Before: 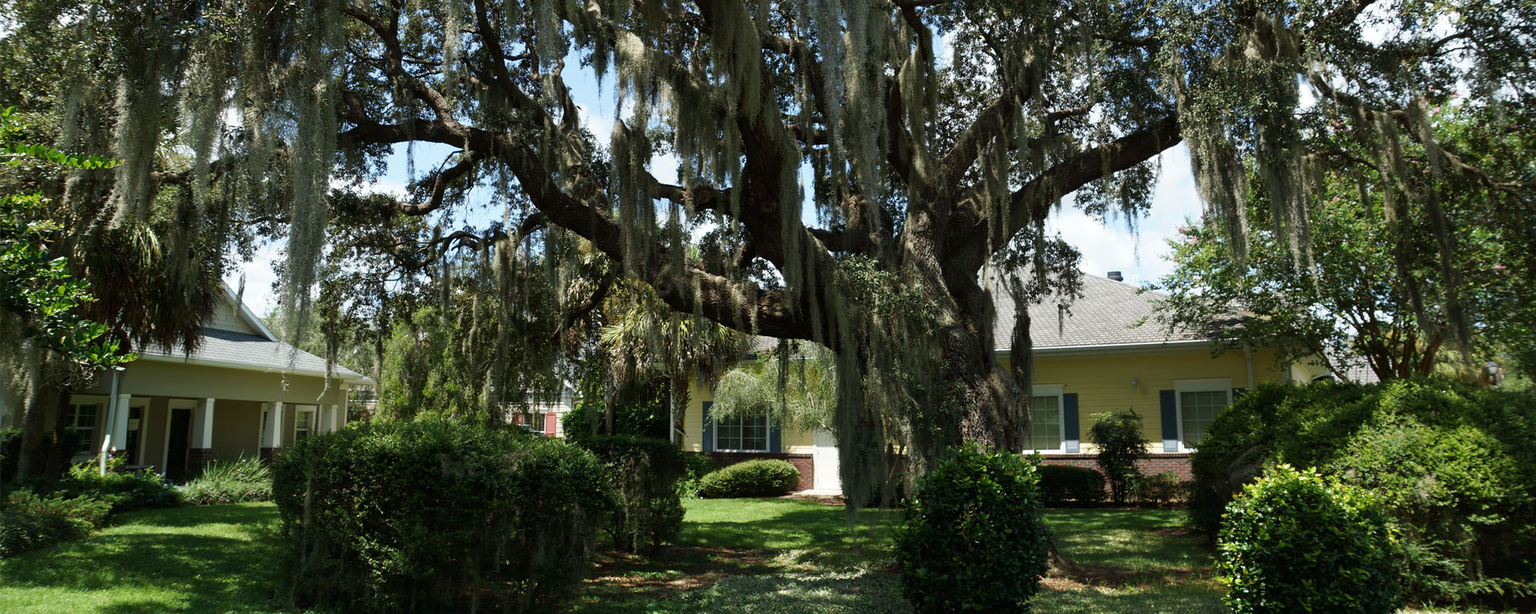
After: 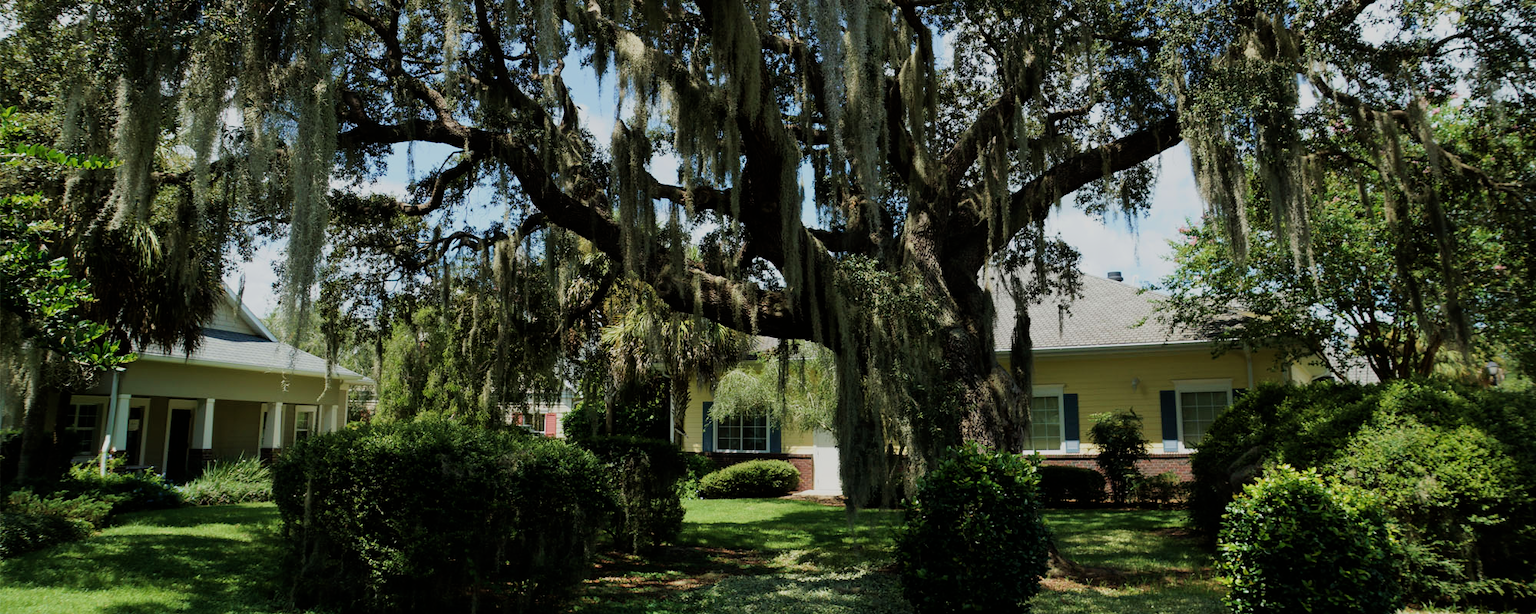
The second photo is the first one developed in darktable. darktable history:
velvia: on, module defaults
filmic rgb: black relative exposure -7.65 EV, white relative exposure 4.56 EV, hardness 3.61
